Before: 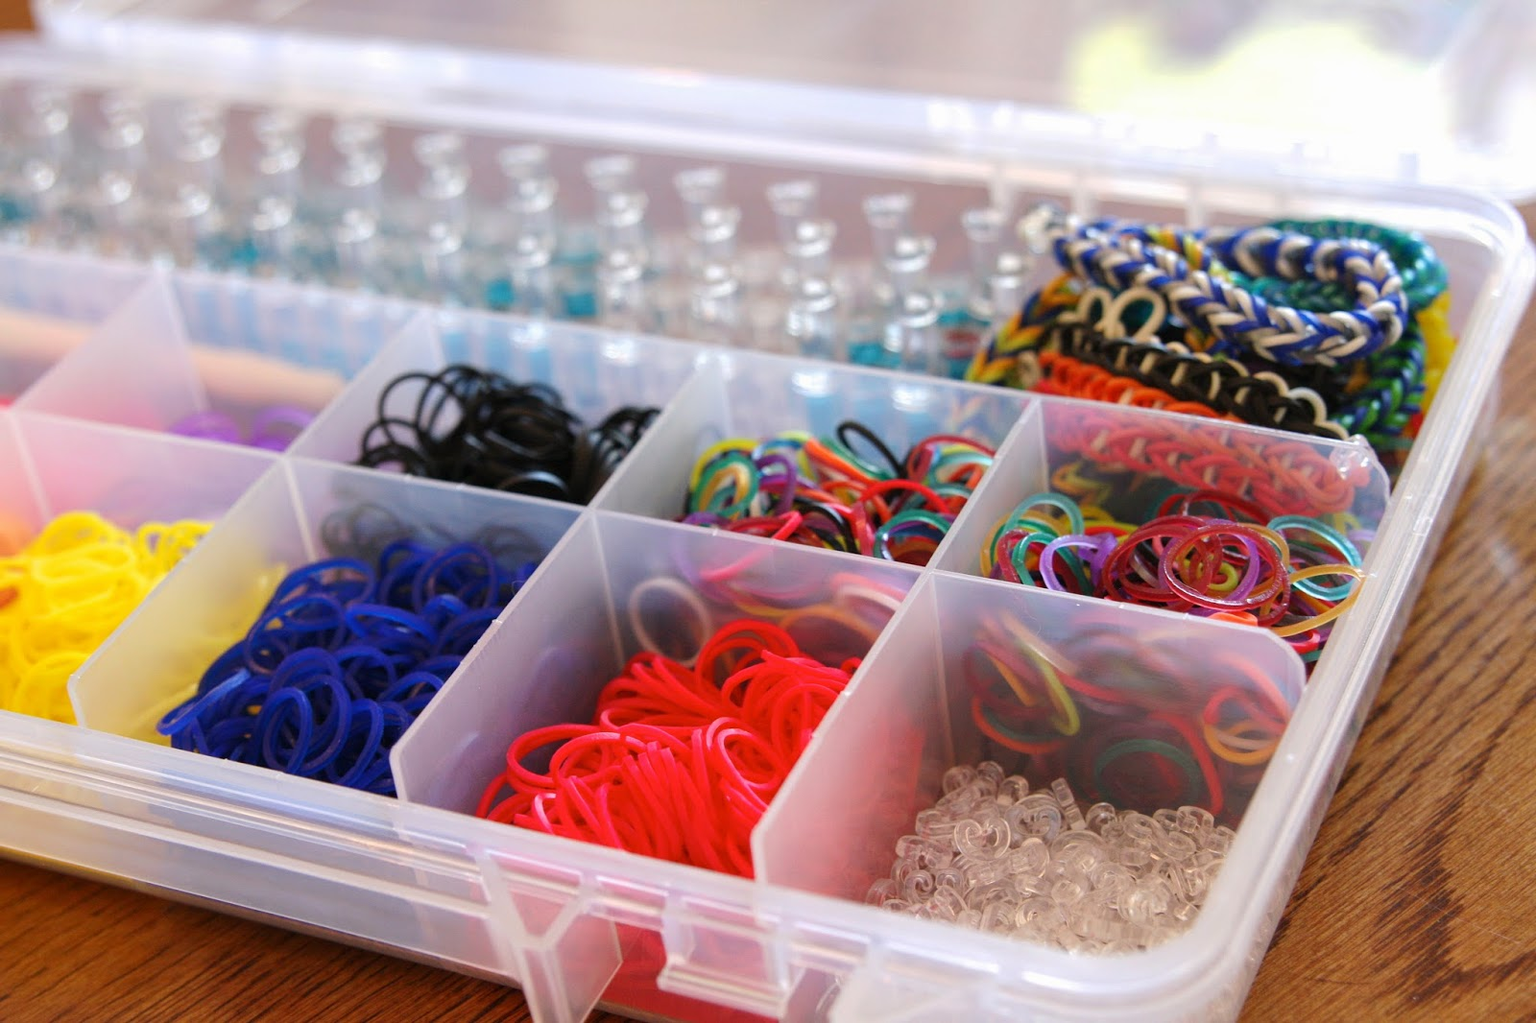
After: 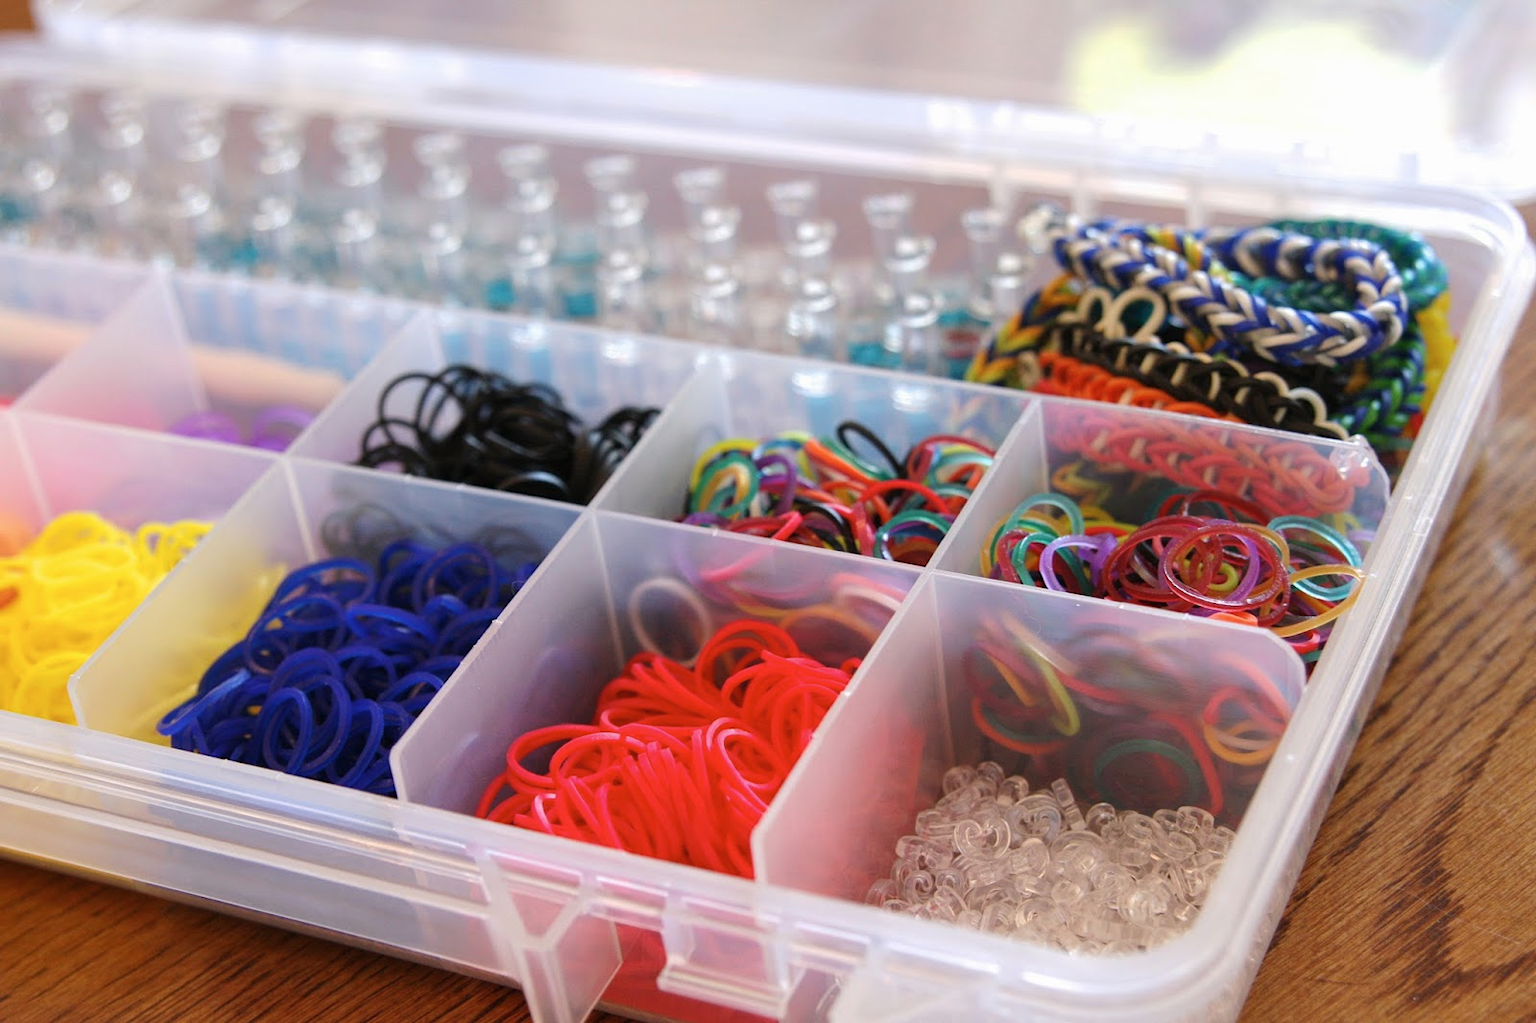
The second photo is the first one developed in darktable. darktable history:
contrast brightness saturation: saturation -0.063
